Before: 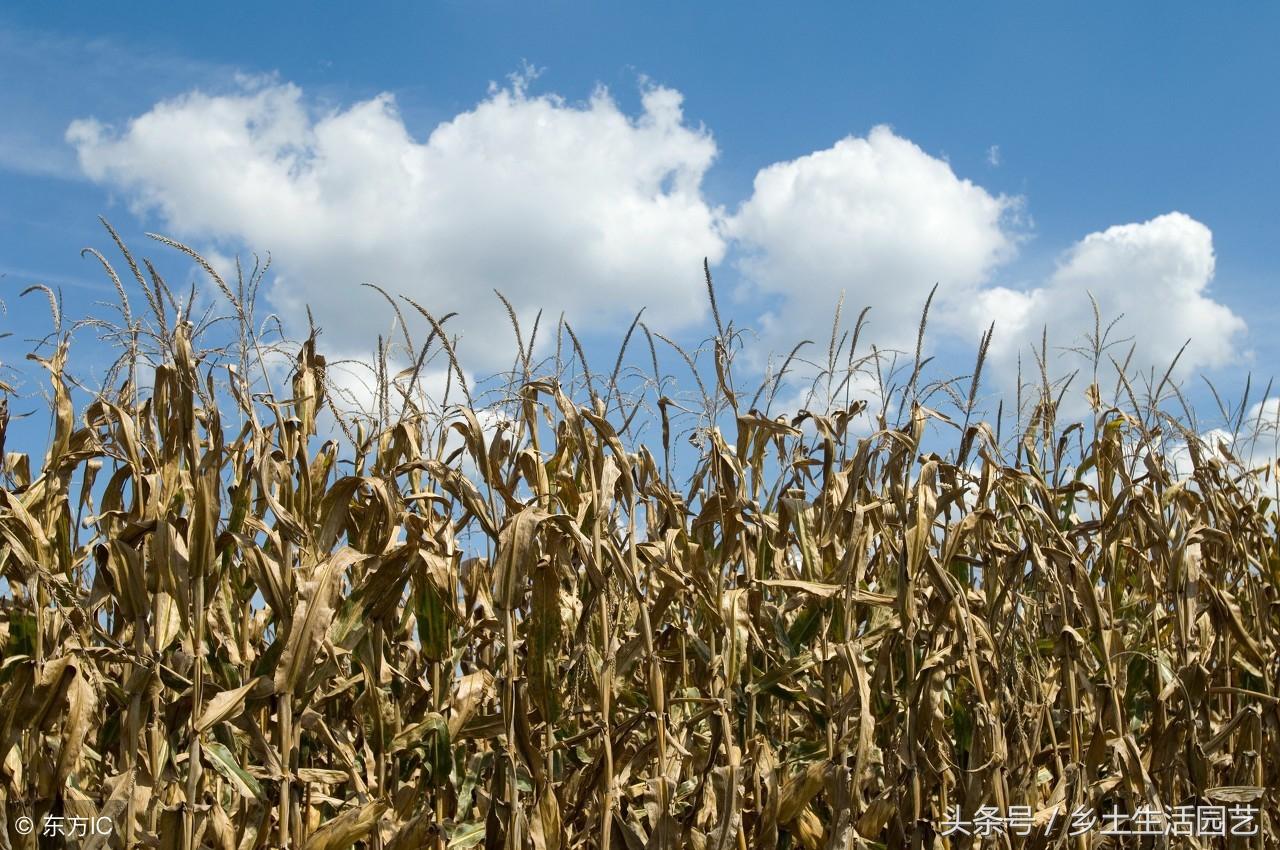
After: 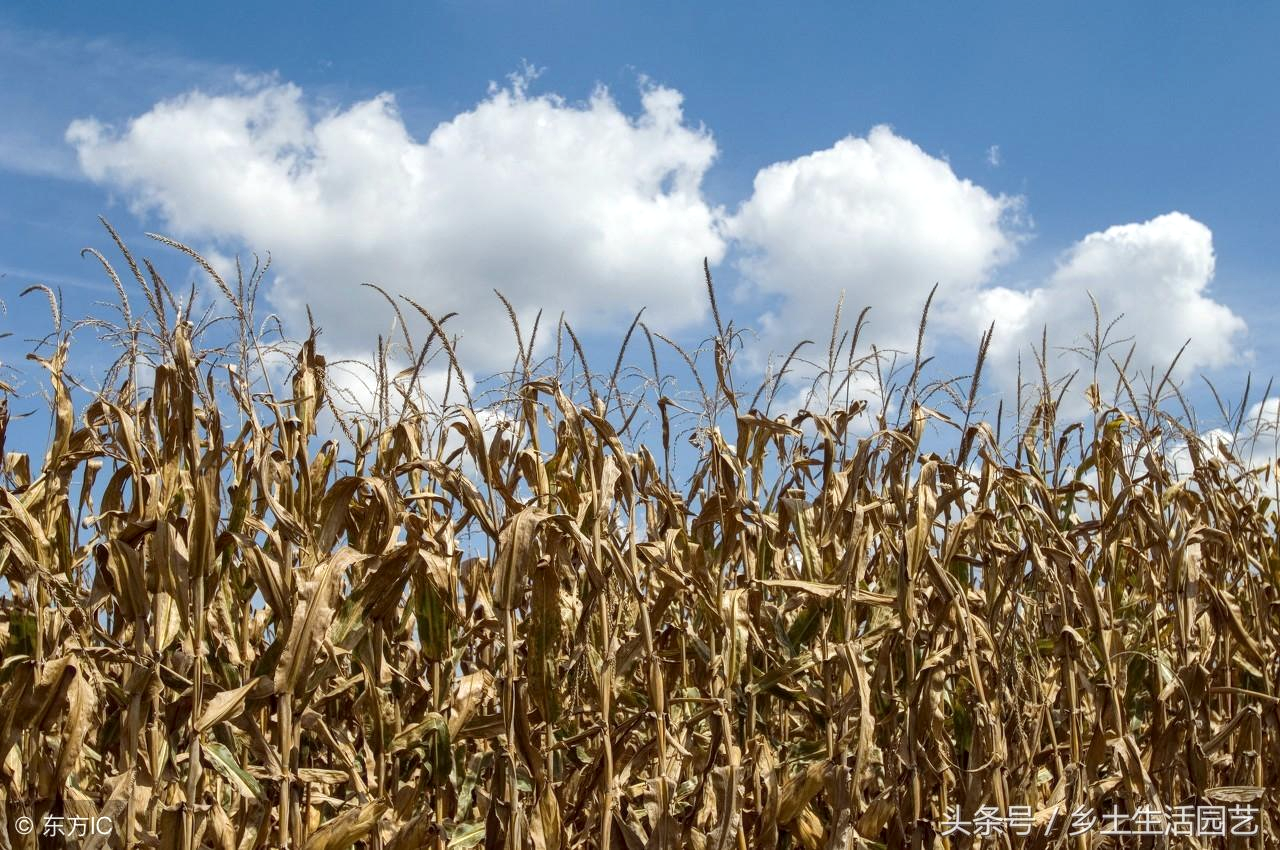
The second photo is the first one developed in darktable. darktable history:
color balance: mode lift, gamma, gain (sRGB), lift [1, 1.049, 1, 1]
local contrast: on, module defaults
